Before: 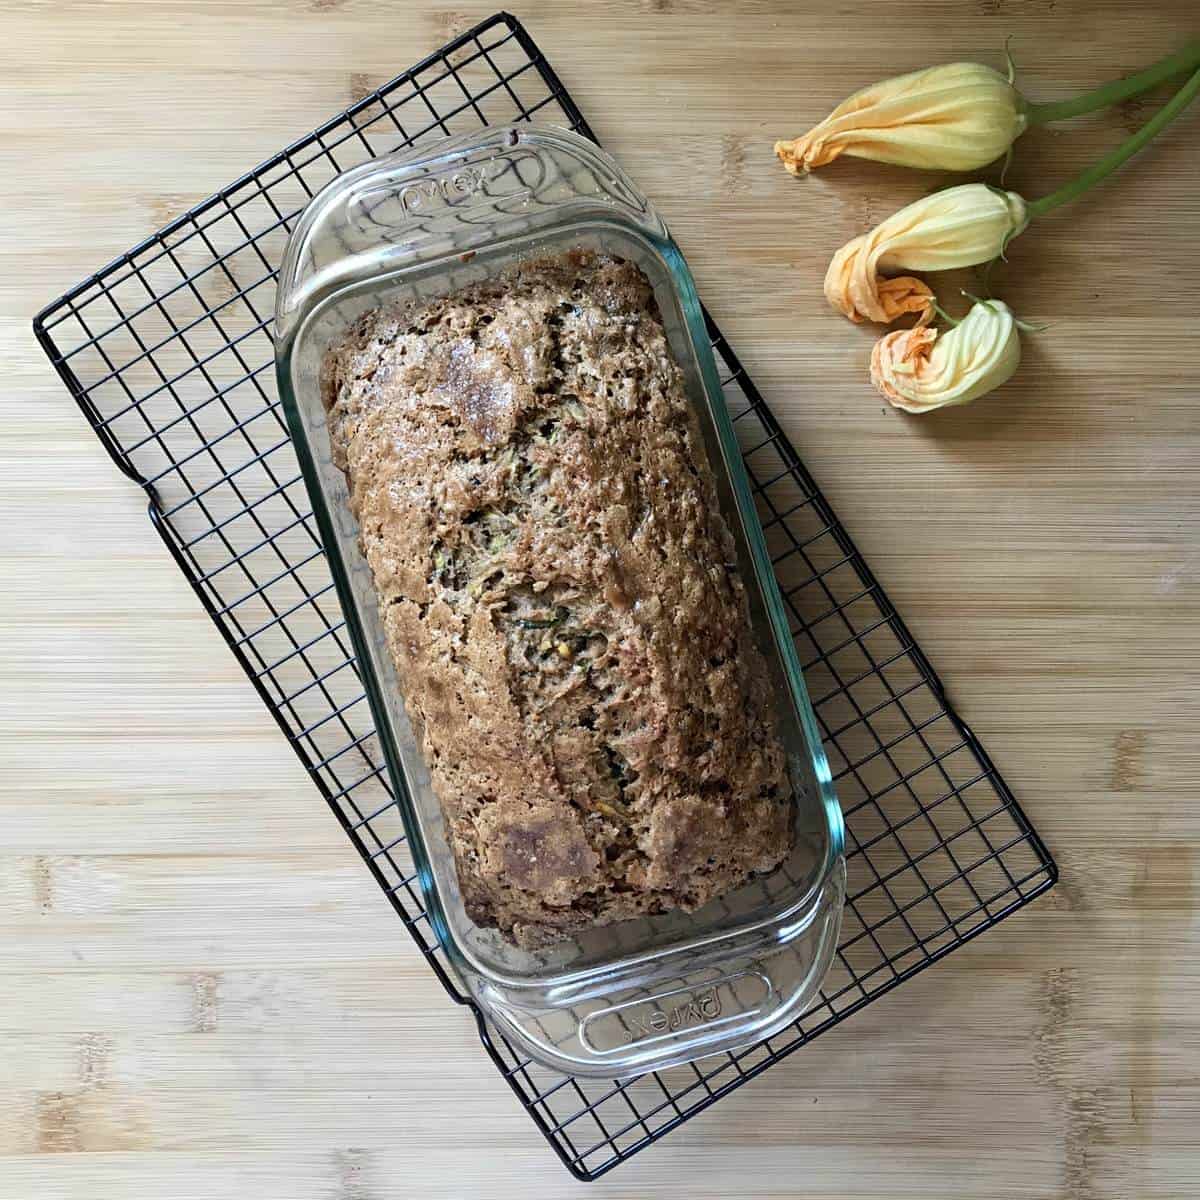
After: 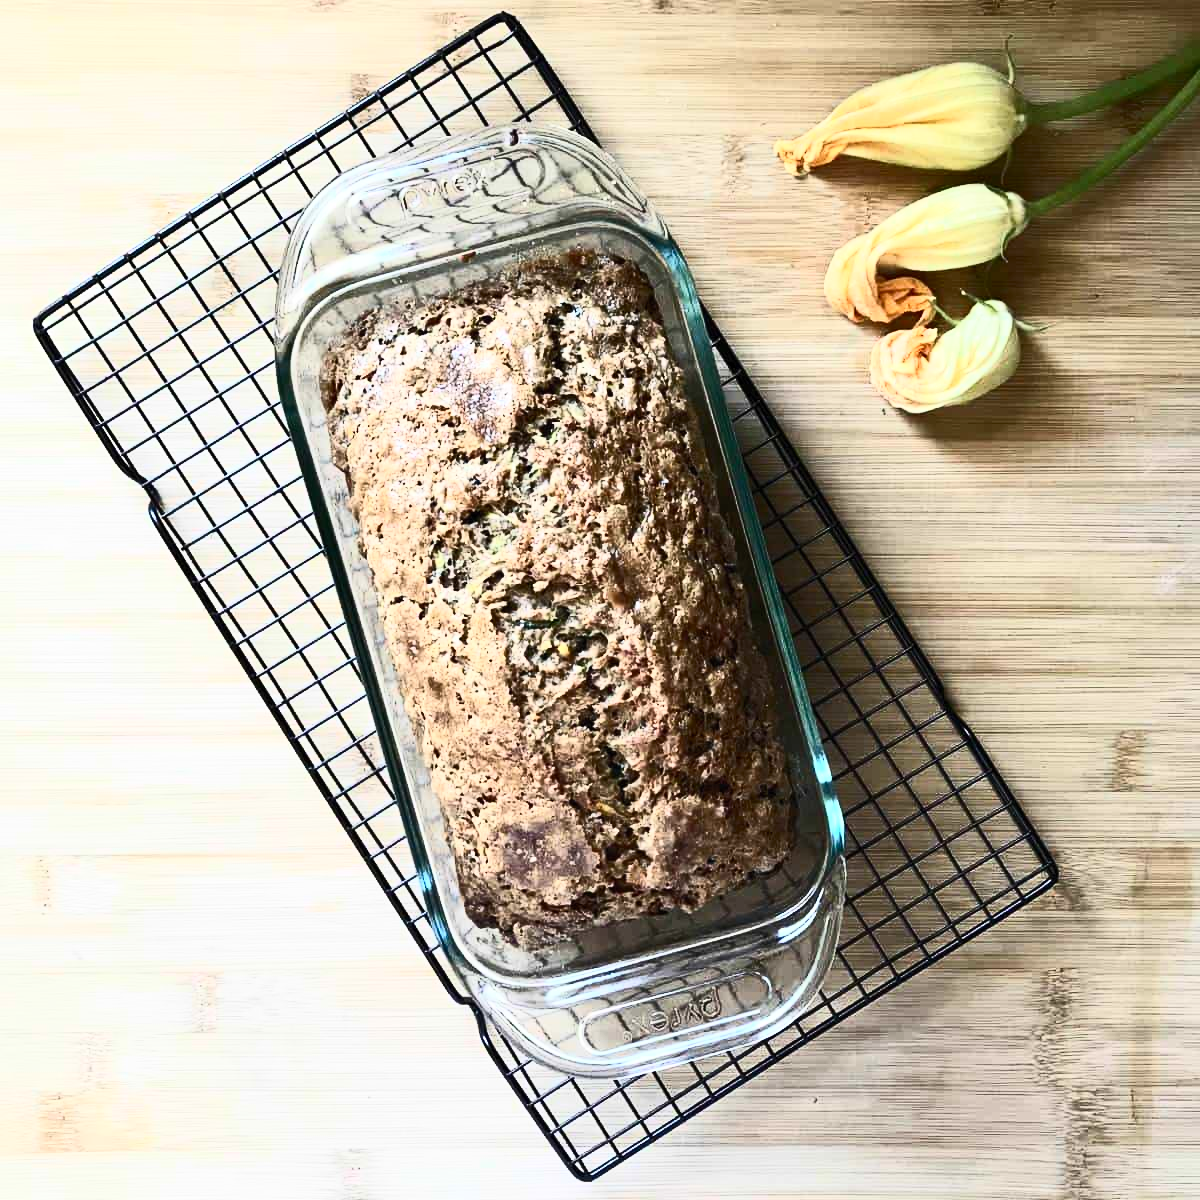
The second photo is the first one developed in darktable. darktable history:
contrast brightness saturation: contrast 0.607, brightness 0.344, saturation 0.143
